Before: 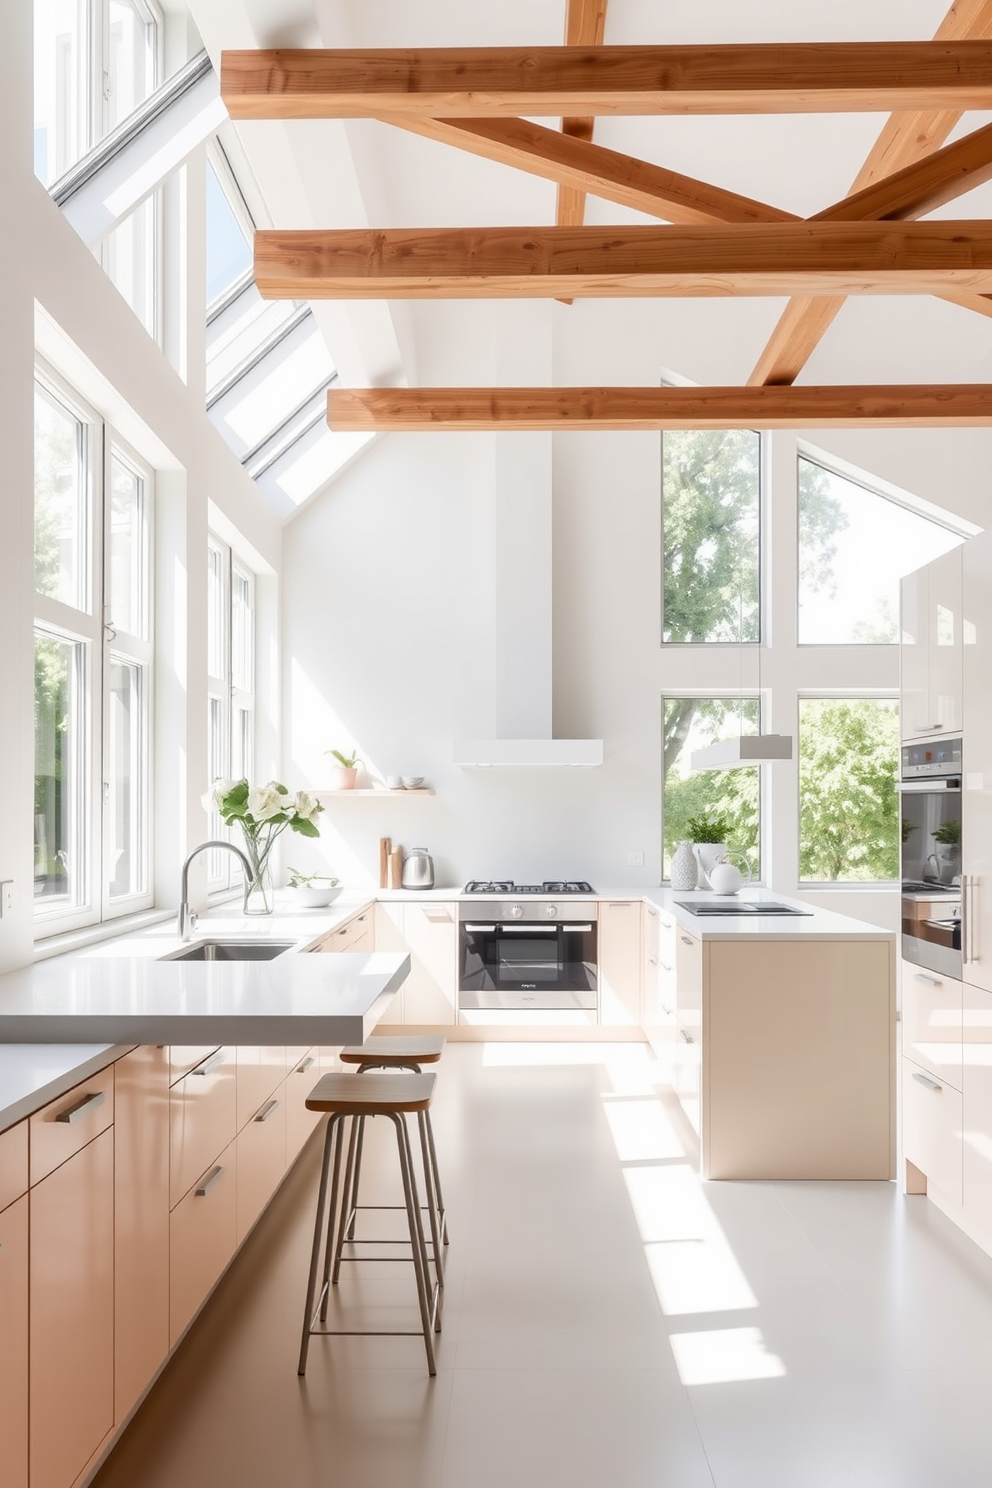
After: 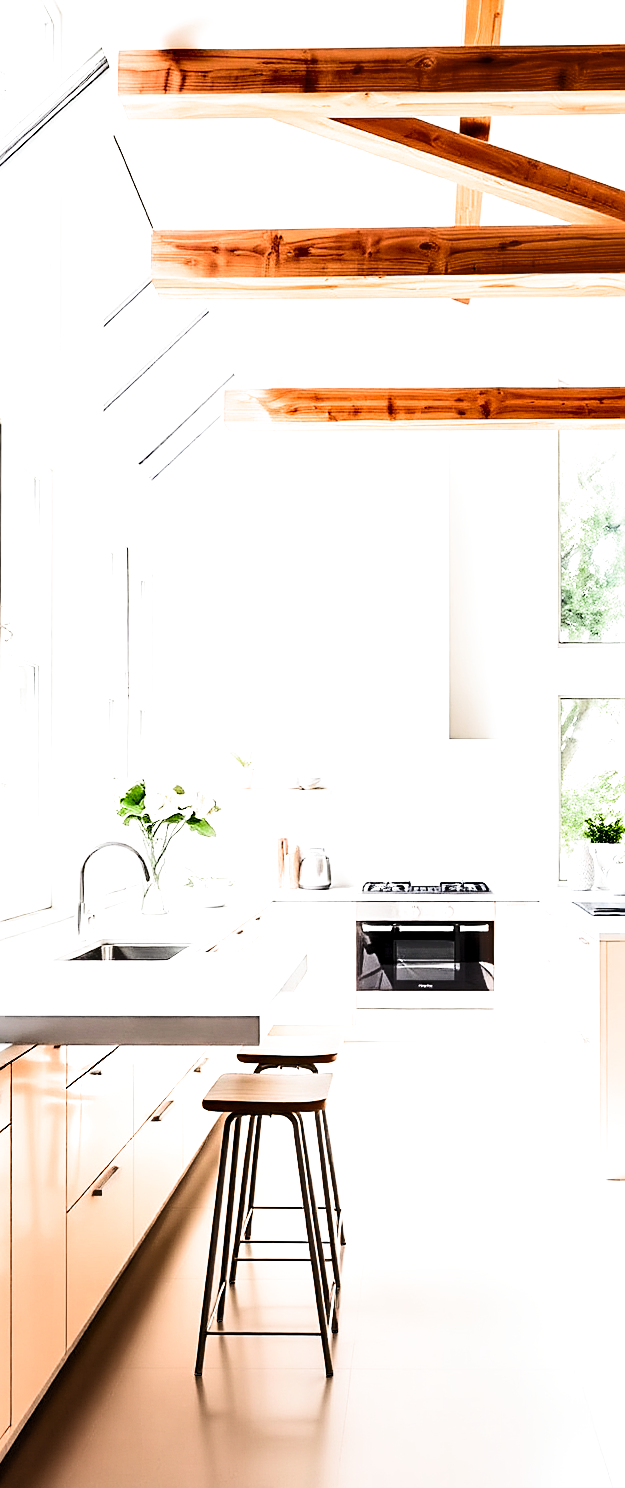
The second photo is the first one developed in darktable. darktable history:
filmic rgb: black relative exposure -3.78 EV, white relative exposure 2.38 EV, dynamic range scaling -49.87%, hardness 3.45, latitude 30.24%, contrast 1.804, add noise in highlights 0, preserve chrominance luminance Y, color science v3 (2019), use custom middle-gray values true, contrast in highlights soft
sharpen: on, module defaults
exposure: black level correction 0, exposure 0.692 EV, compensate highlight preservation false
crop: left 10.415%, right 26.509%
local contrast: highlights 101%, shadows 100%, detail 119%, midtone range 0.2
contrast brightness saturation: contrast 0.204, brightness 0.163, saturation 0.227
shadows and highlights: low approximation 0.01, soften with gaussian
